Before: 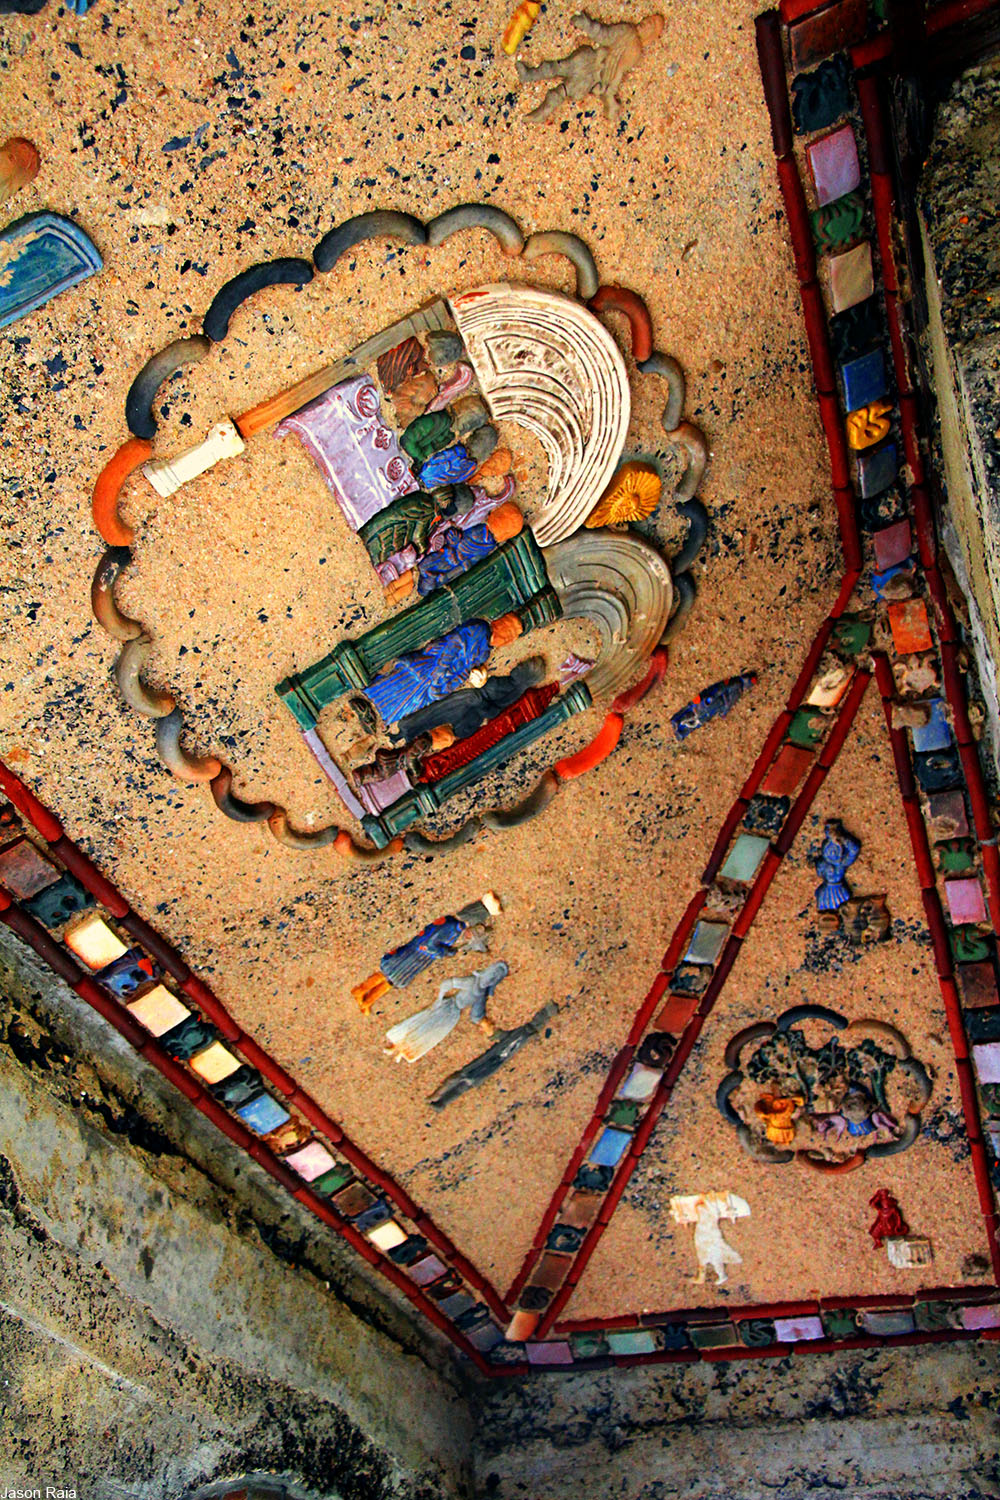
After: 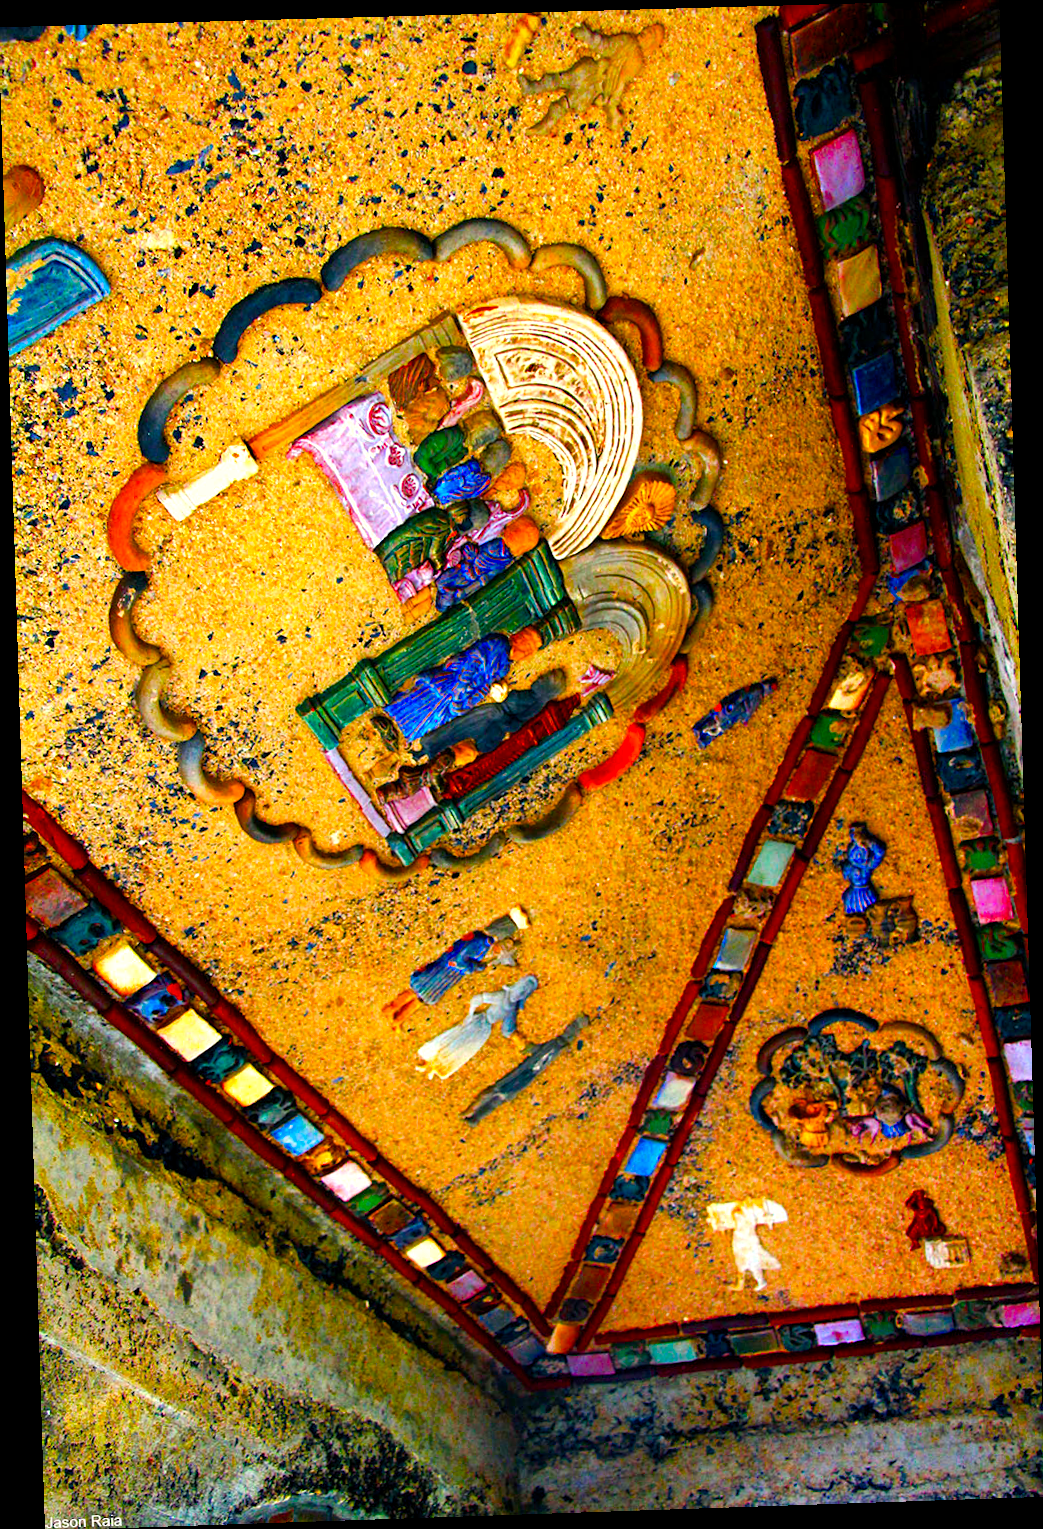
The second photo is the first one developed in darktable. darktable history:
crop and rotate: left 0.126%
rotate and perspective: rotation -1.77°, lens shift (horizontal) 0.004, automatic cropping off
color balance rgb: linear chroma grading › shadows 10%, linear chroma grading › highlights 10%, linear chroma grading › global chroma 15%, linear chroma grading › mid-tones 15%, perceptual saturation grading › global saturation 40%, perceptual saturation grading › highlights -25%, perceptual saturation grading › mid-tones 35%, perceptual saturation grading › shadows 35%, perceptual brilliance grading › global brilliance 11.29%, global vibrance 11.29%
